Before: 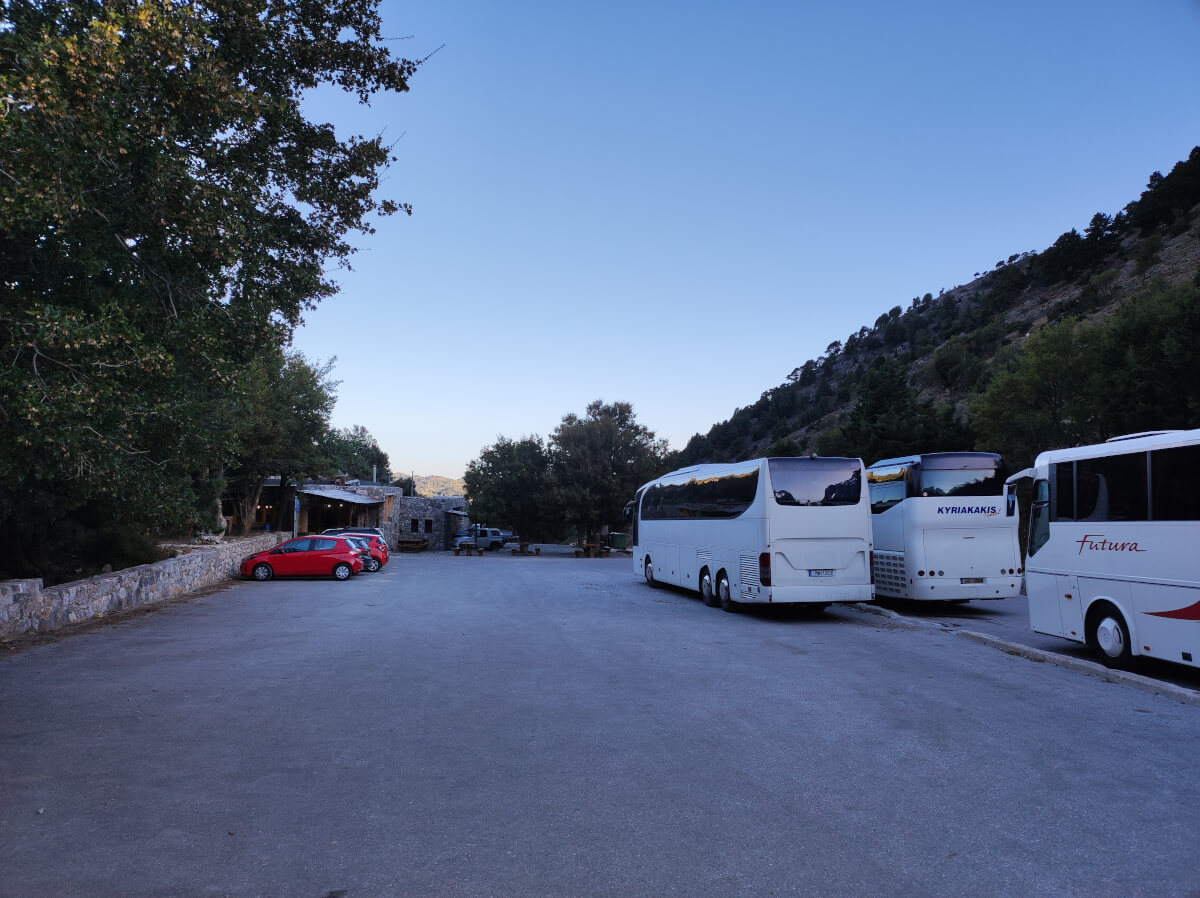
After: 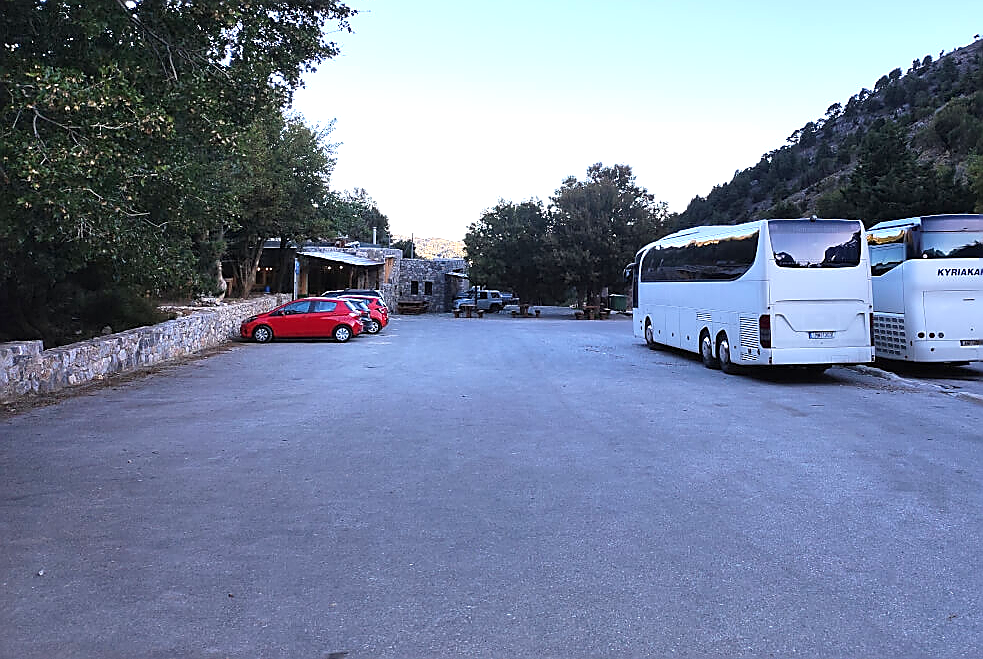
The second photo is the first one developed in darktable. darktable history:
crop: top 26.513%, right 18.022%
exposure: exposure 1 EV, compensate exposure bias true, compensate highlight preservation false
sharpen: radius 1.41, amount 1.24, threshold 0.732
